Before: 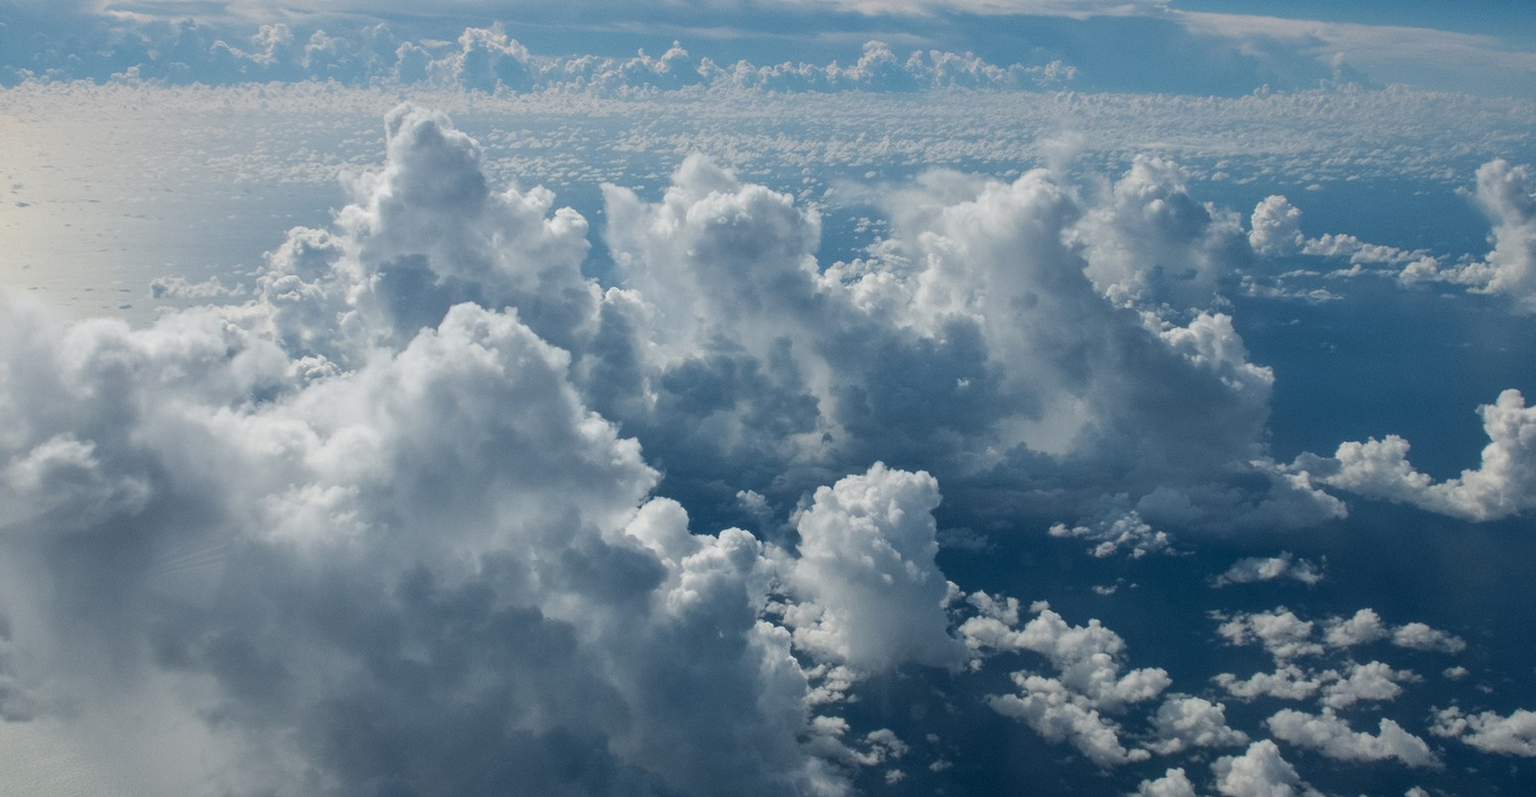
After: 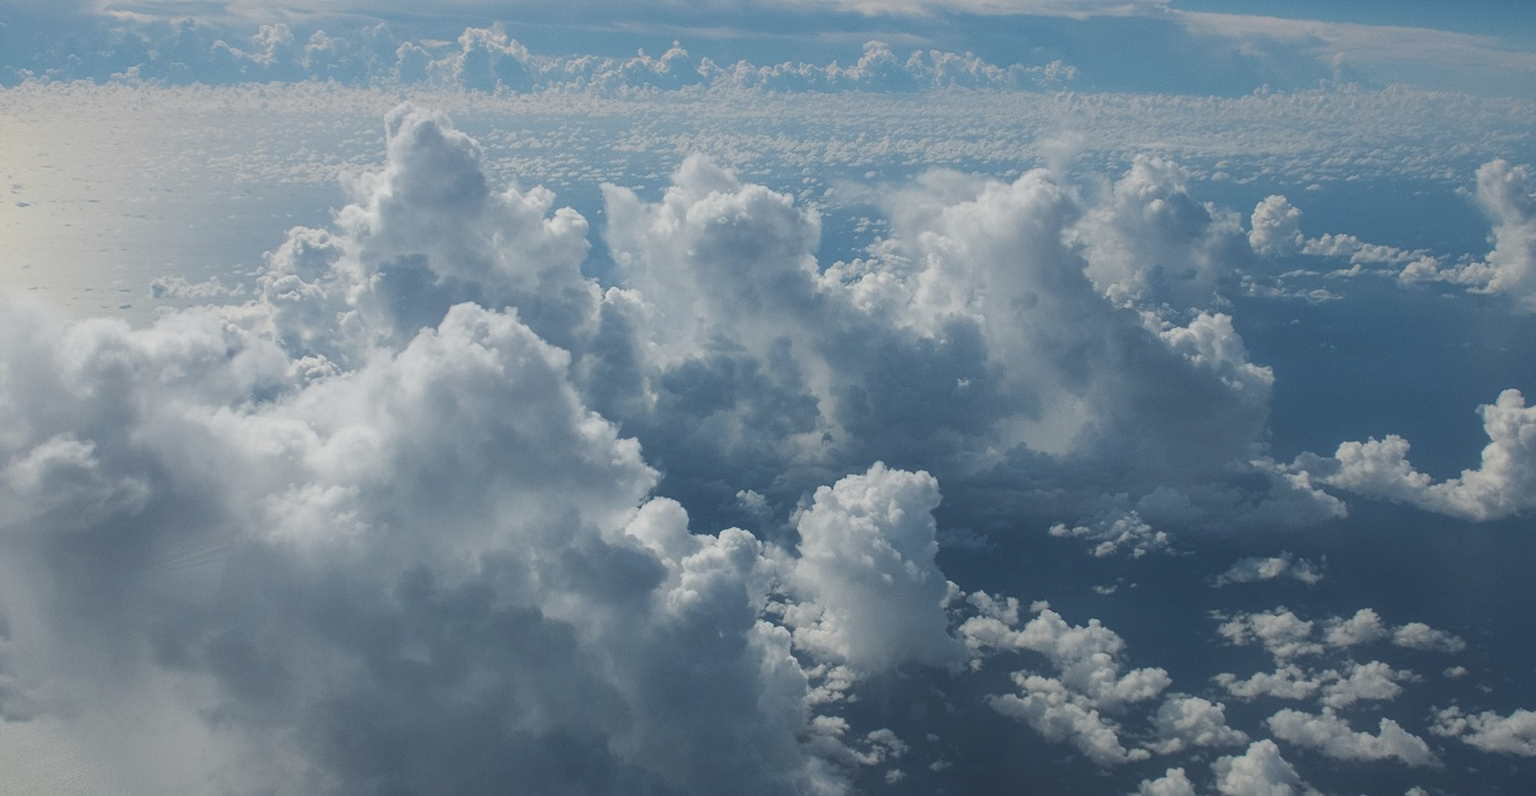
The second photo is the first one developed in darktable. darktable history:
contrast equalizer: y [[0.5, 0.488, 0.462, 0.461, 0.491, 0.5], [0.5 ×6], [0.5 ×6], [0 ×6], [0 ×6]]
exposure: black level correction -0.024, exposure -0.118 EV, compensate highlight preservation false
